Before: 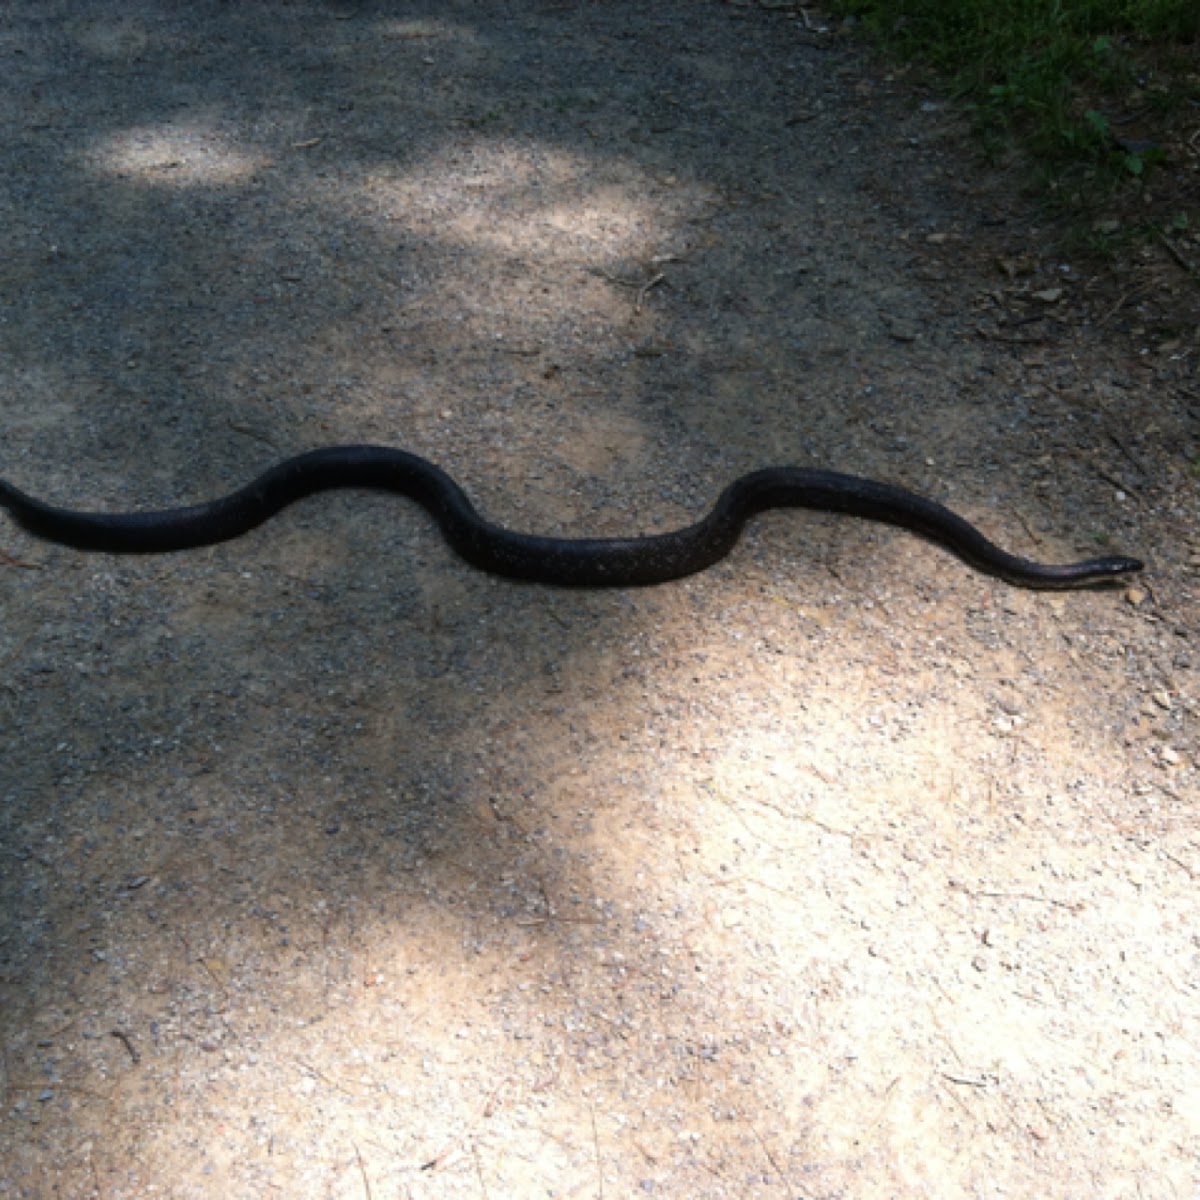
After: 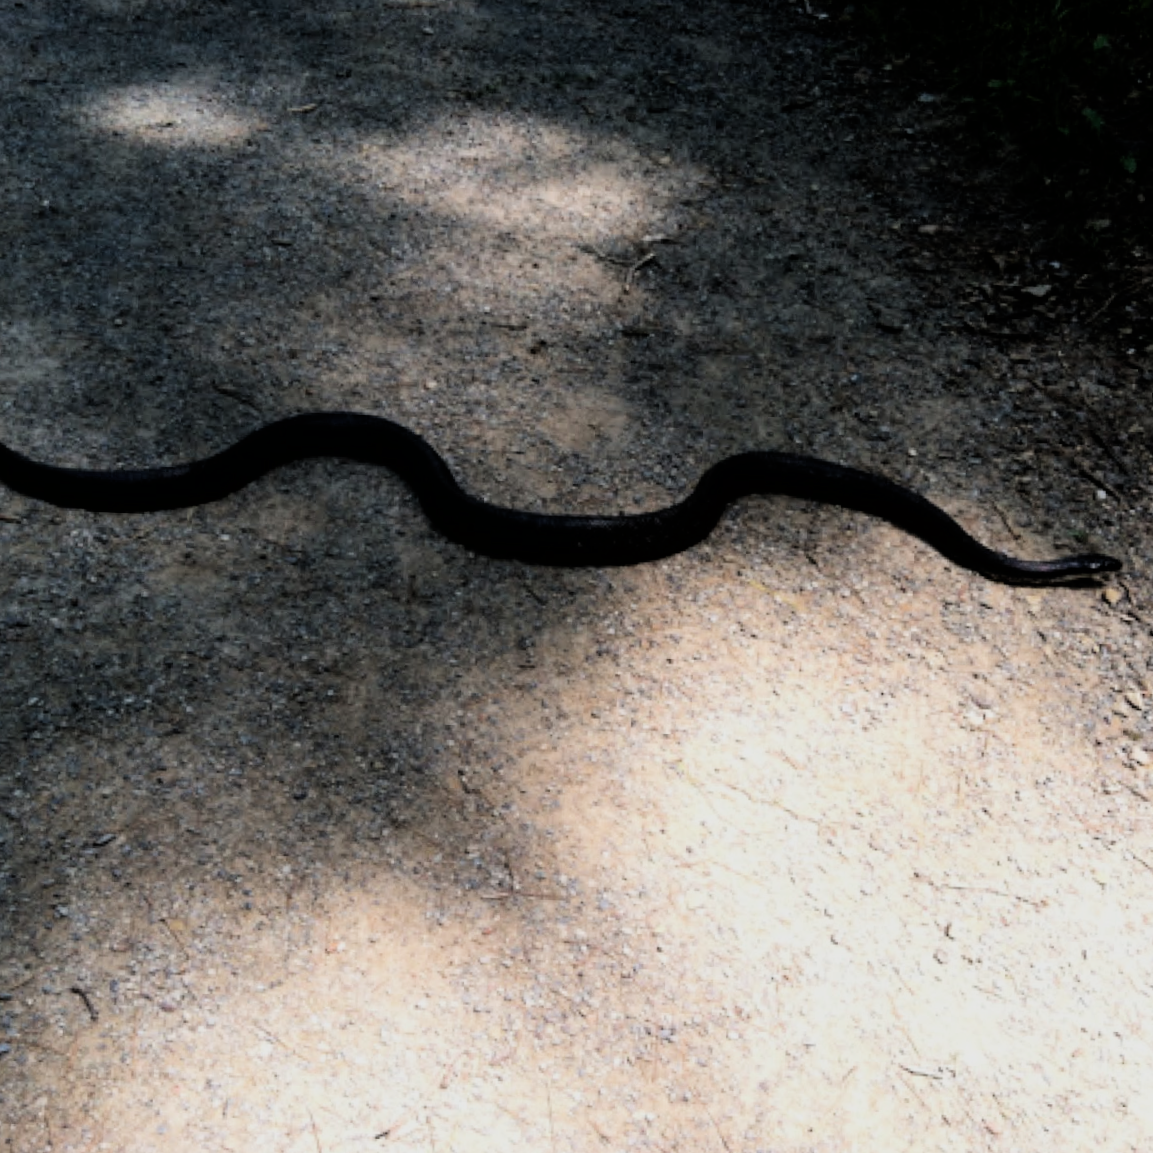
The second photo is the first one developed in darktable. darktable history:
filmic rgb: black relative exposure -5 EV, hardness 2.88, contrast 1.4
crop and rotate: angle -2.38°
